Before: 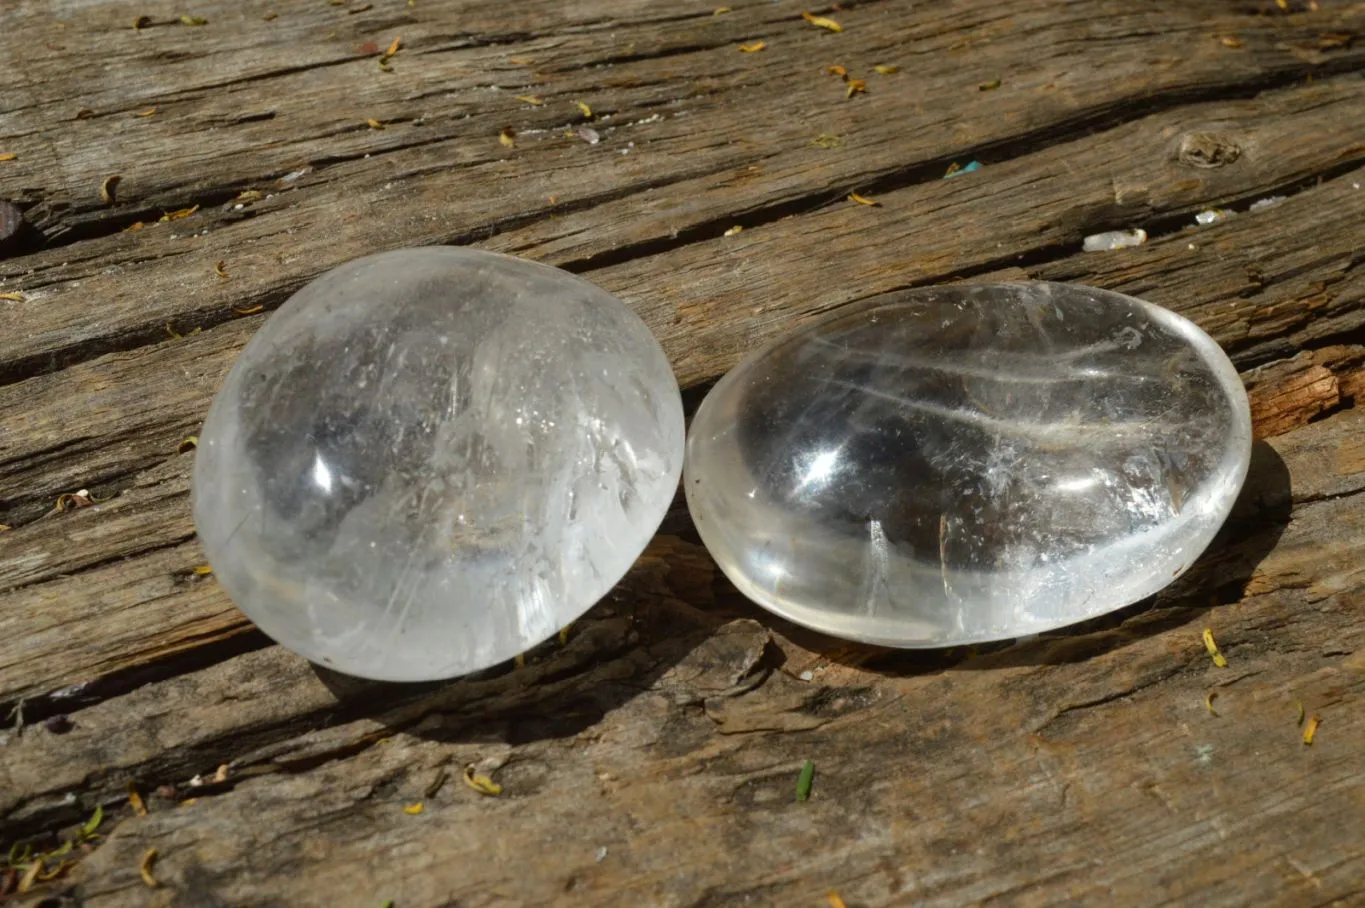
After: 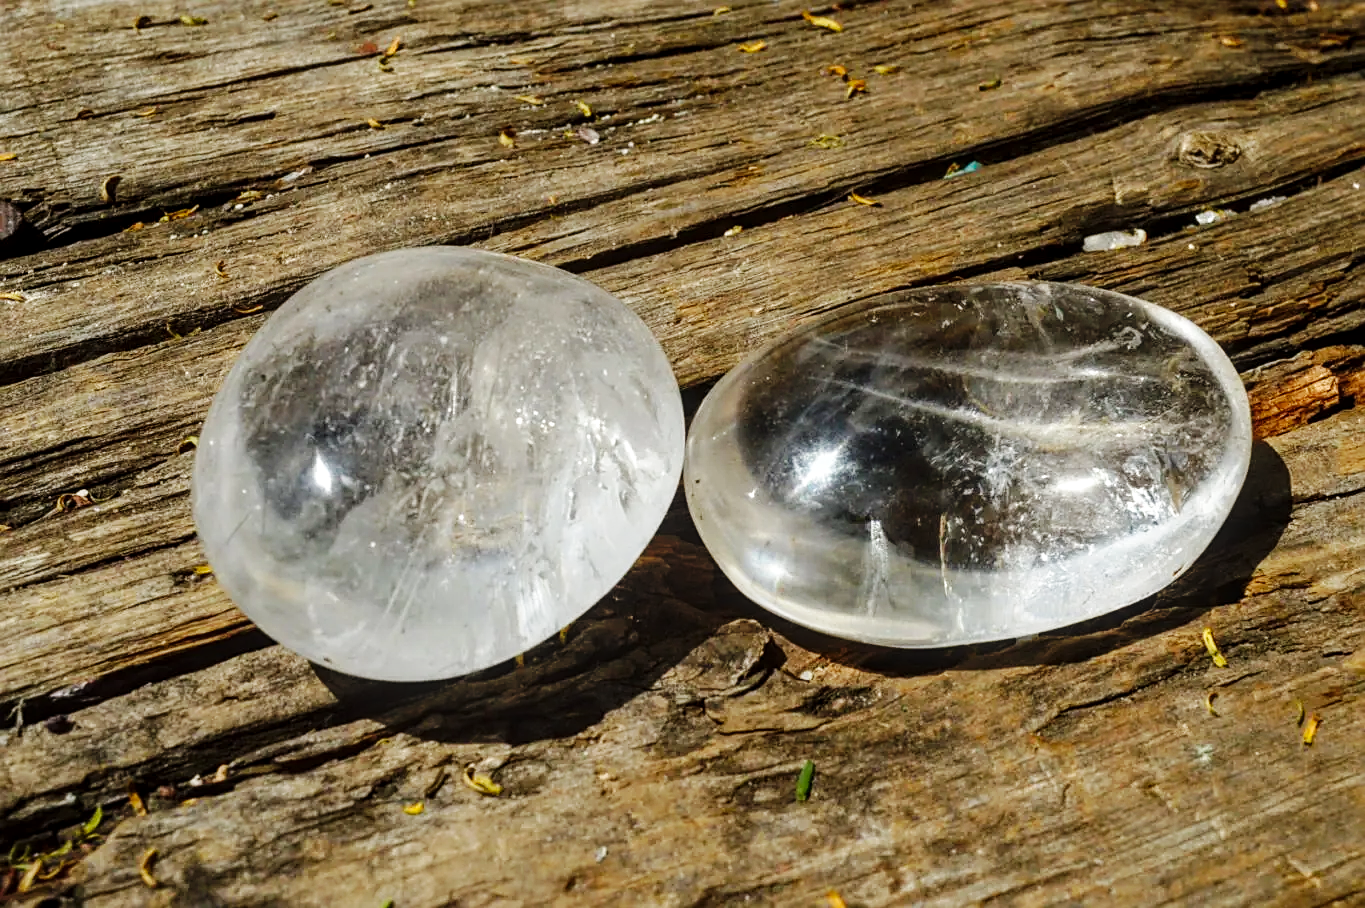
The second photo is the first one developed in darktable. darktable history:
local contrast: on, module defaults
sharpen: on, module defaults
base curve: curves: ch0 [(0, 0) (0.036, 0.025) (0.121, 0.166) (0.206, 0.329) (0.605, 0.79) (1, 1)], preserve colors none
